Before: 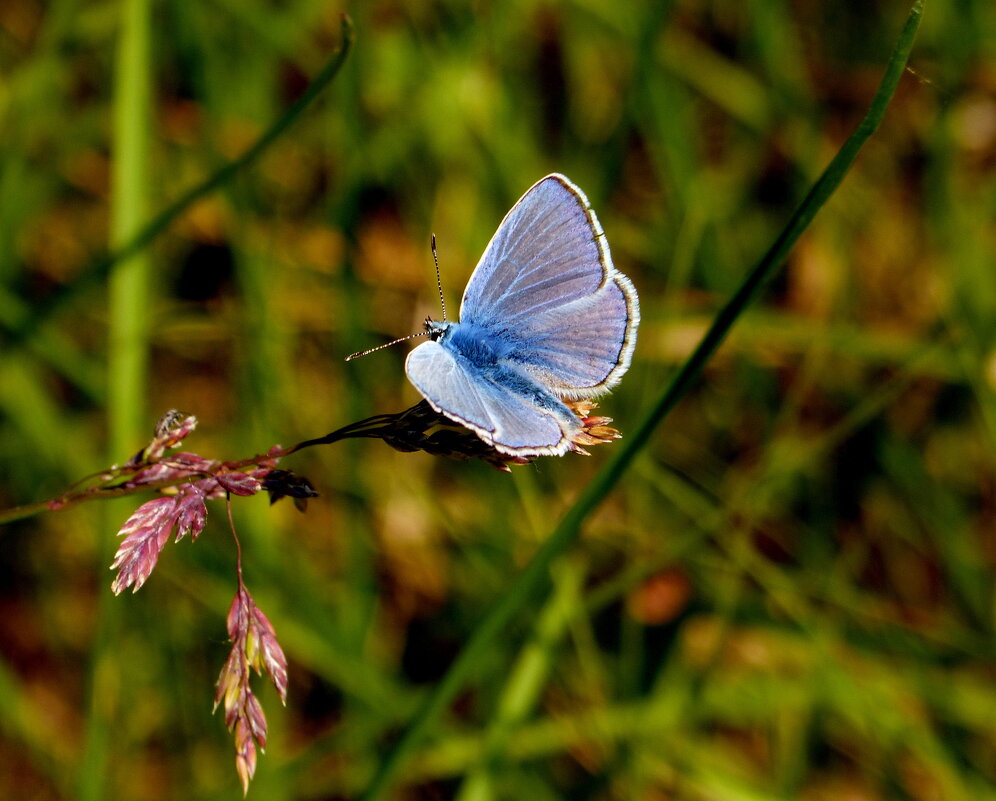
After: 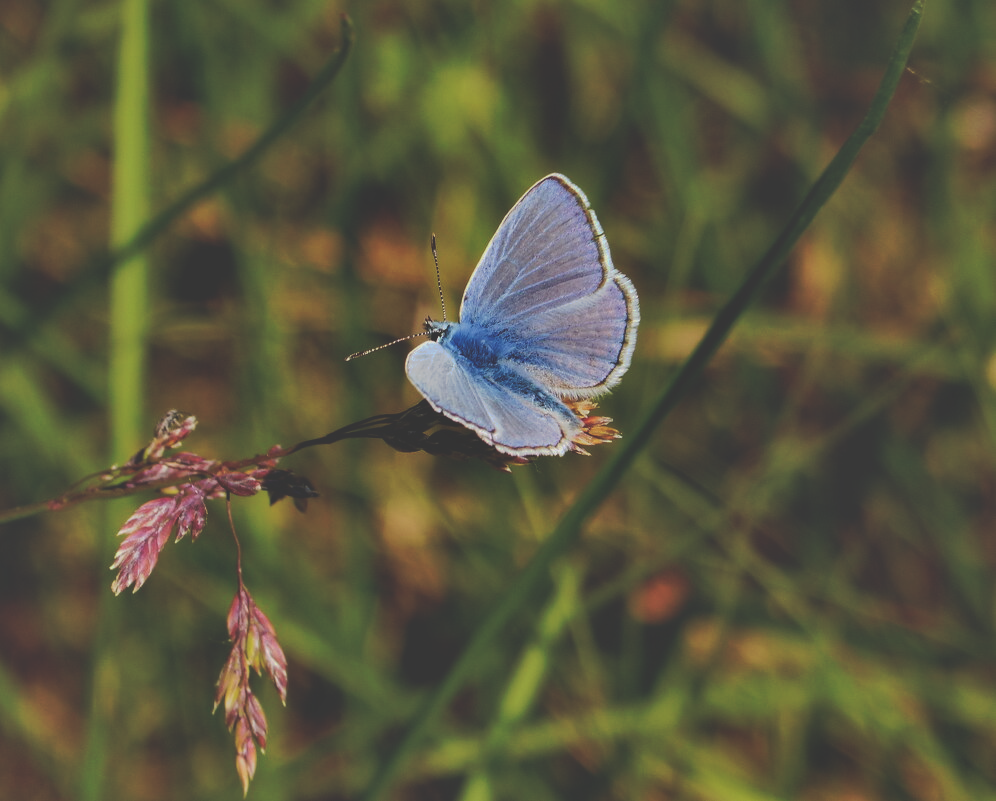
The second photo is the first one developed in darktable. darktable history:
shadows and highlights: soften with gaussian
exposure: black level correction -0.014, exposure -0.193 EV, compensate highlight preservation false
tone curve: curves: ch0 [(0, 0) (0.003, 0.149) (0.011, 0.152) (0.025, 0.154) (0.044, 0.164) (0.069, 0.179) (0.1, 0.194) (0.136, 0.211) (0.177, 0.232) (0.224, 0.258) (0.277, 0.289) (0.335, 0.326) (0.399, 0.371) (0.468, 0.438) (0.543, 0.504) (0.623, 0.569) (0.709, 0.642) (0.801, 0.716) (0.898, 0.775) (1, 1)], preserve colors none
